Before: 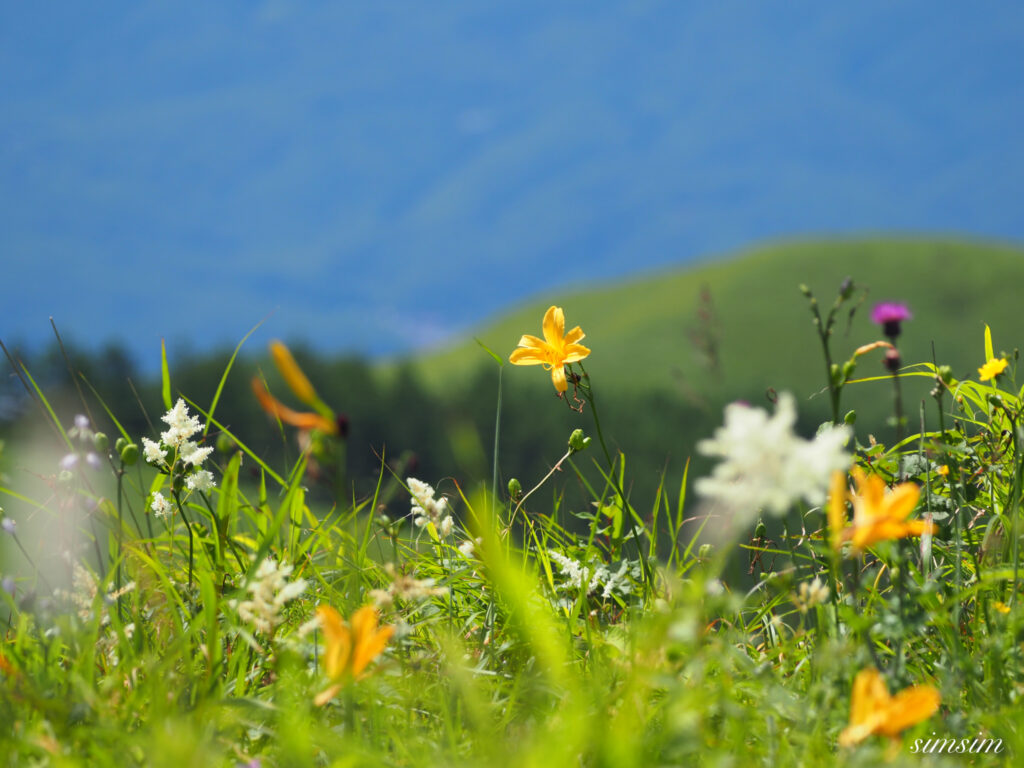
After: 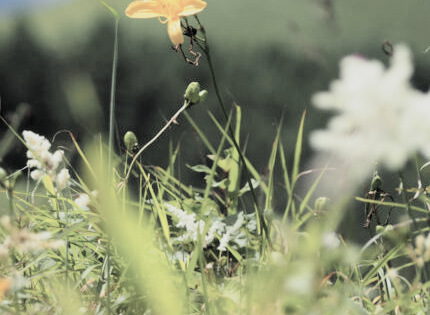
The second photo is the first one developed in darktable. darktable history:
filmic rgb: black relative exposure -5 EV, white relative exposure 3.99 EV, hardness 2.9, contrast 1.297, highlights saturation mix -31.32%
crop: left 37.501%, top 45.193%, right 20.485%, bottom 13.698%
contrast brightness saturation: brightness 0.181, saturation -0.516
